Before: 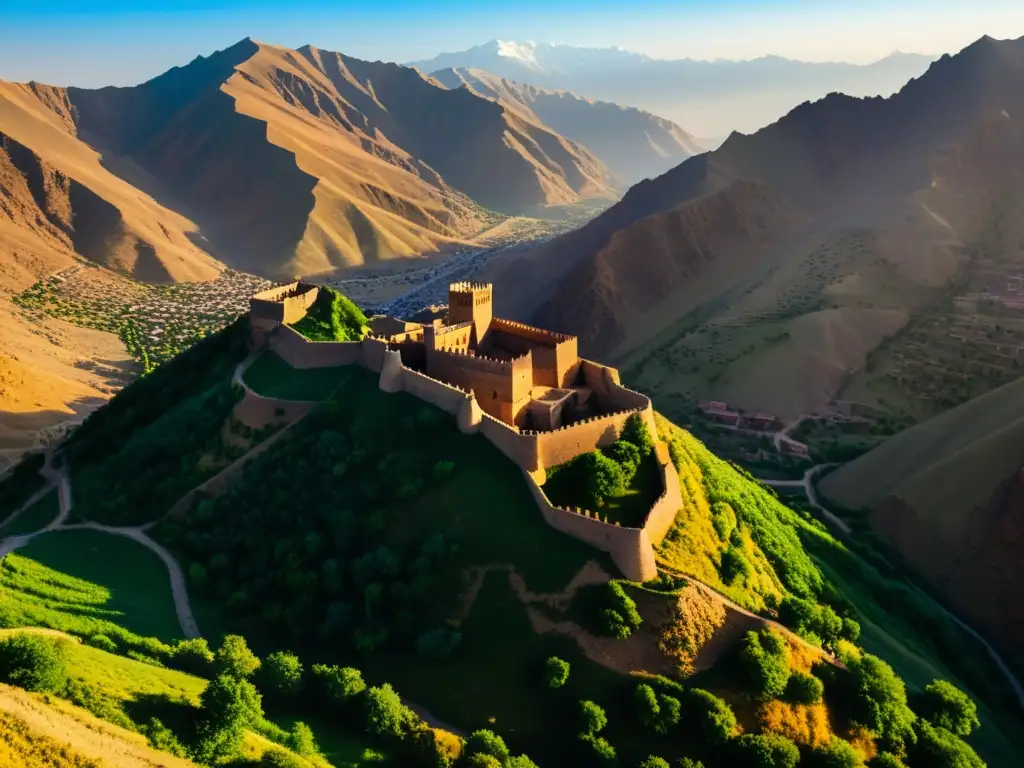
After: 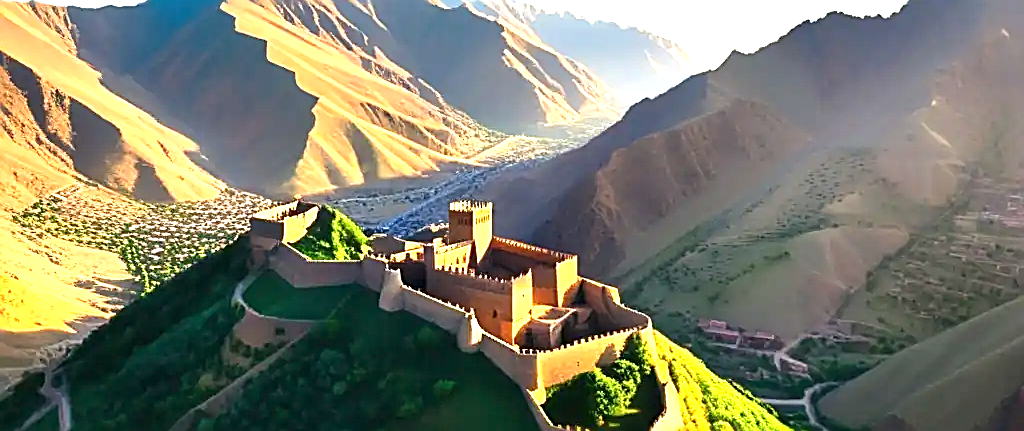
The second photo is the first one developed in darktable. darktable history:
crop and rotate: top 10.631%, bottom 33.129%
exposure: black level correction 0, exposure 1.461 EV, compensate highlight preservation false
sharpen: amount 0.898
